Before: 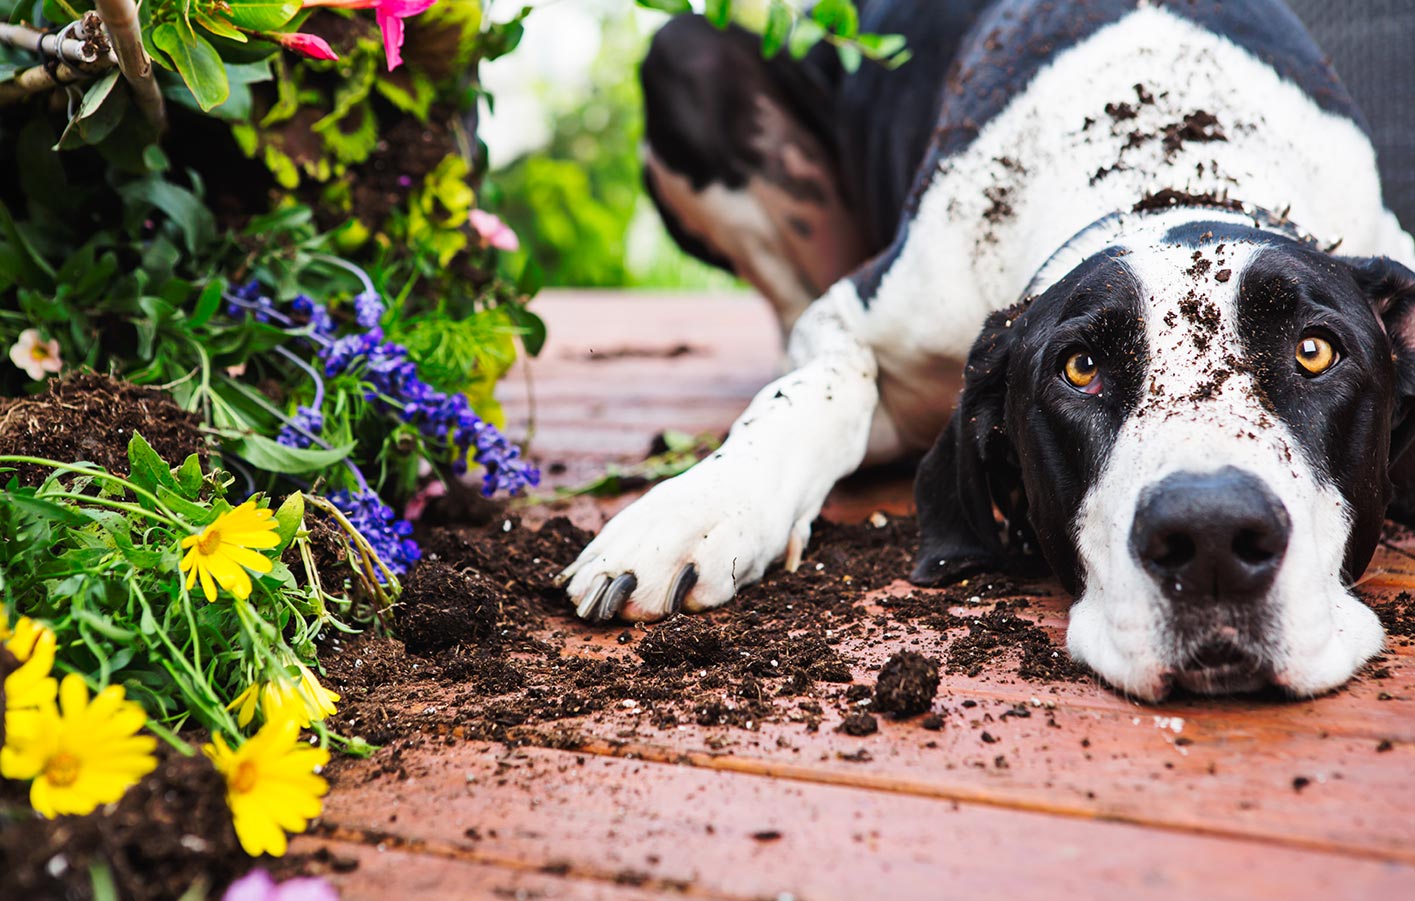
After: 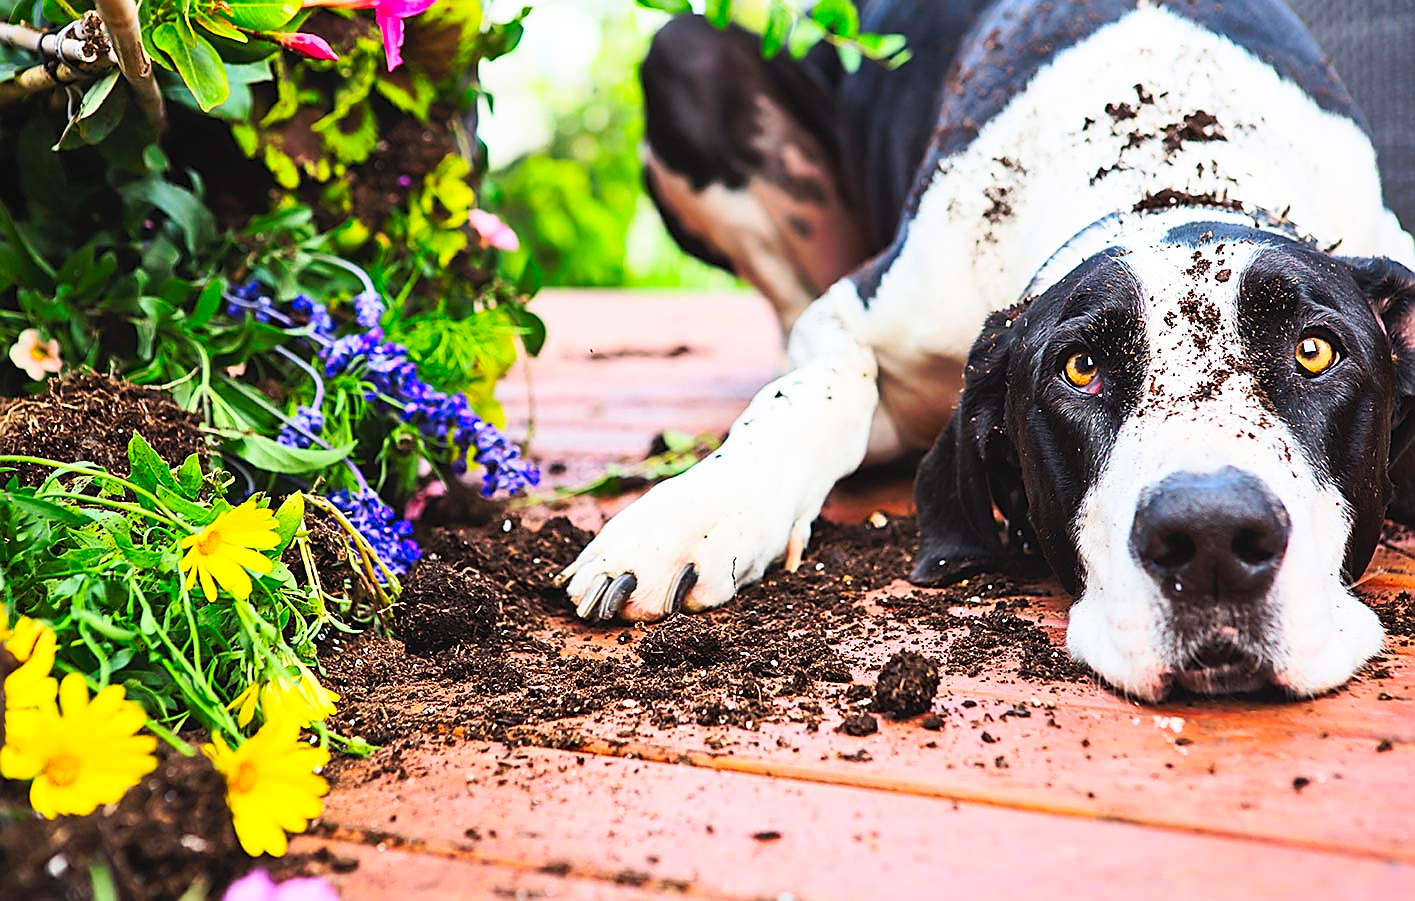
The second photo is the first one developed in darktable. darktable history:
sharpen: radius 1.4, amount 1.25, threshold 0.7
contrast brightness saturation: contrast 0.24, brightness 0.26, saturation 0.39
